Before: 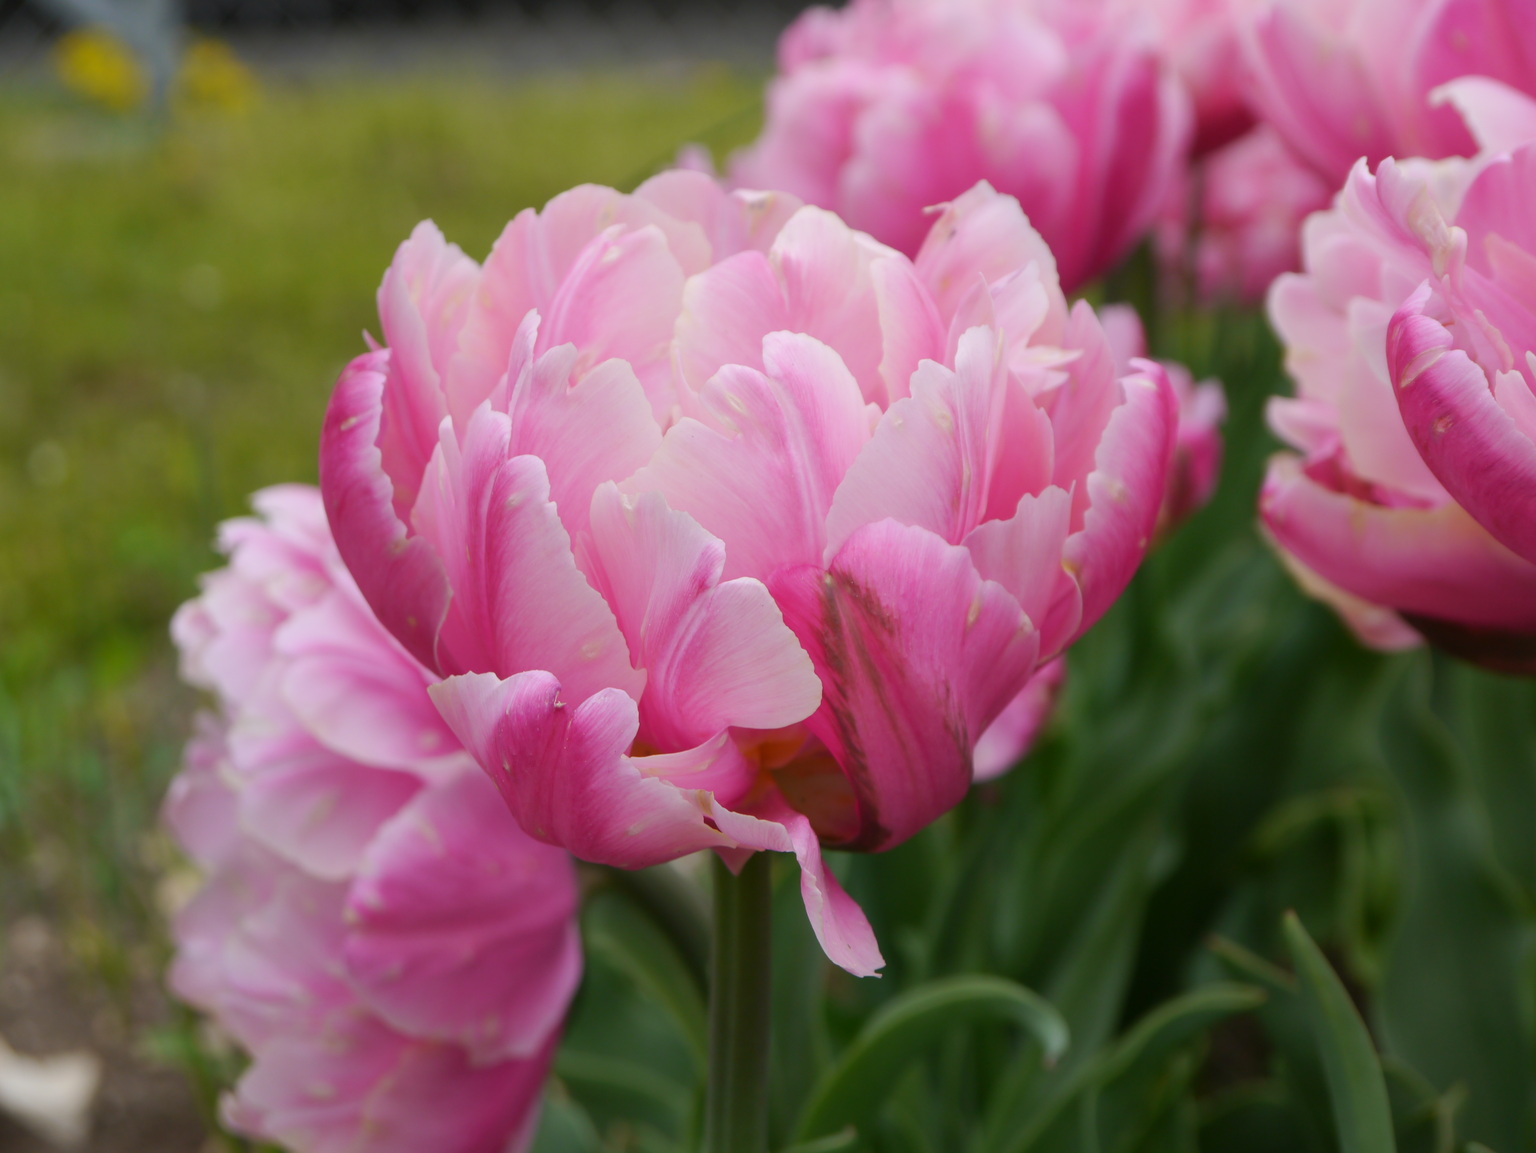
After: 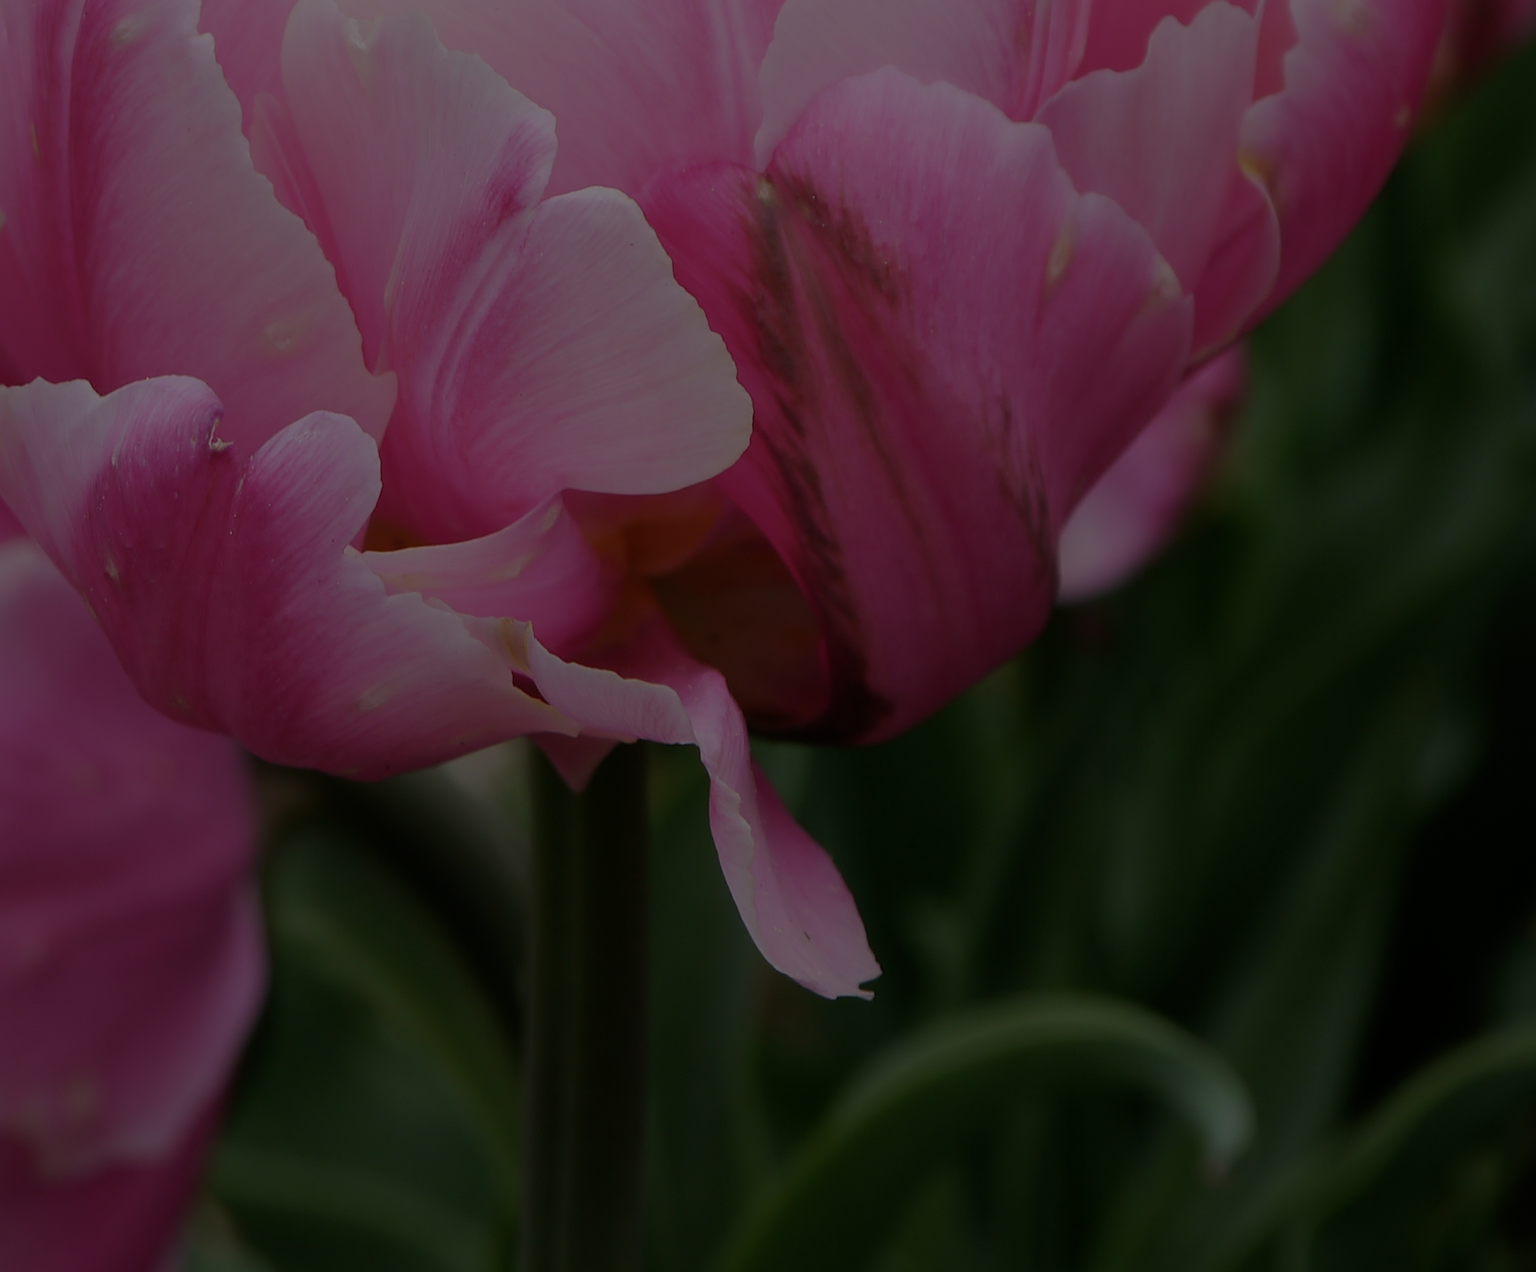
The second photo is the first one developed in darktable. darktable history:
crop: left 29.395%, top 42.094%, right 21.301%, bottom 3.47%
contrast brightness saturation: saturation -0.058
sharpen: on, module defaults
filmic rgb: black relative exposure -12.97 EV, white relative exposure 4.01 EV, threshold 3.04 EV, target white luminance 85.149%, hardness 6.3, latitude 42.71%, contrast 0.858, shadows ↔ highlights balance 9.23%, enable highlight reconstruction true
exposure: exposure -2.006 EV, compensate exposure bias true, compensate highlight preservation false
